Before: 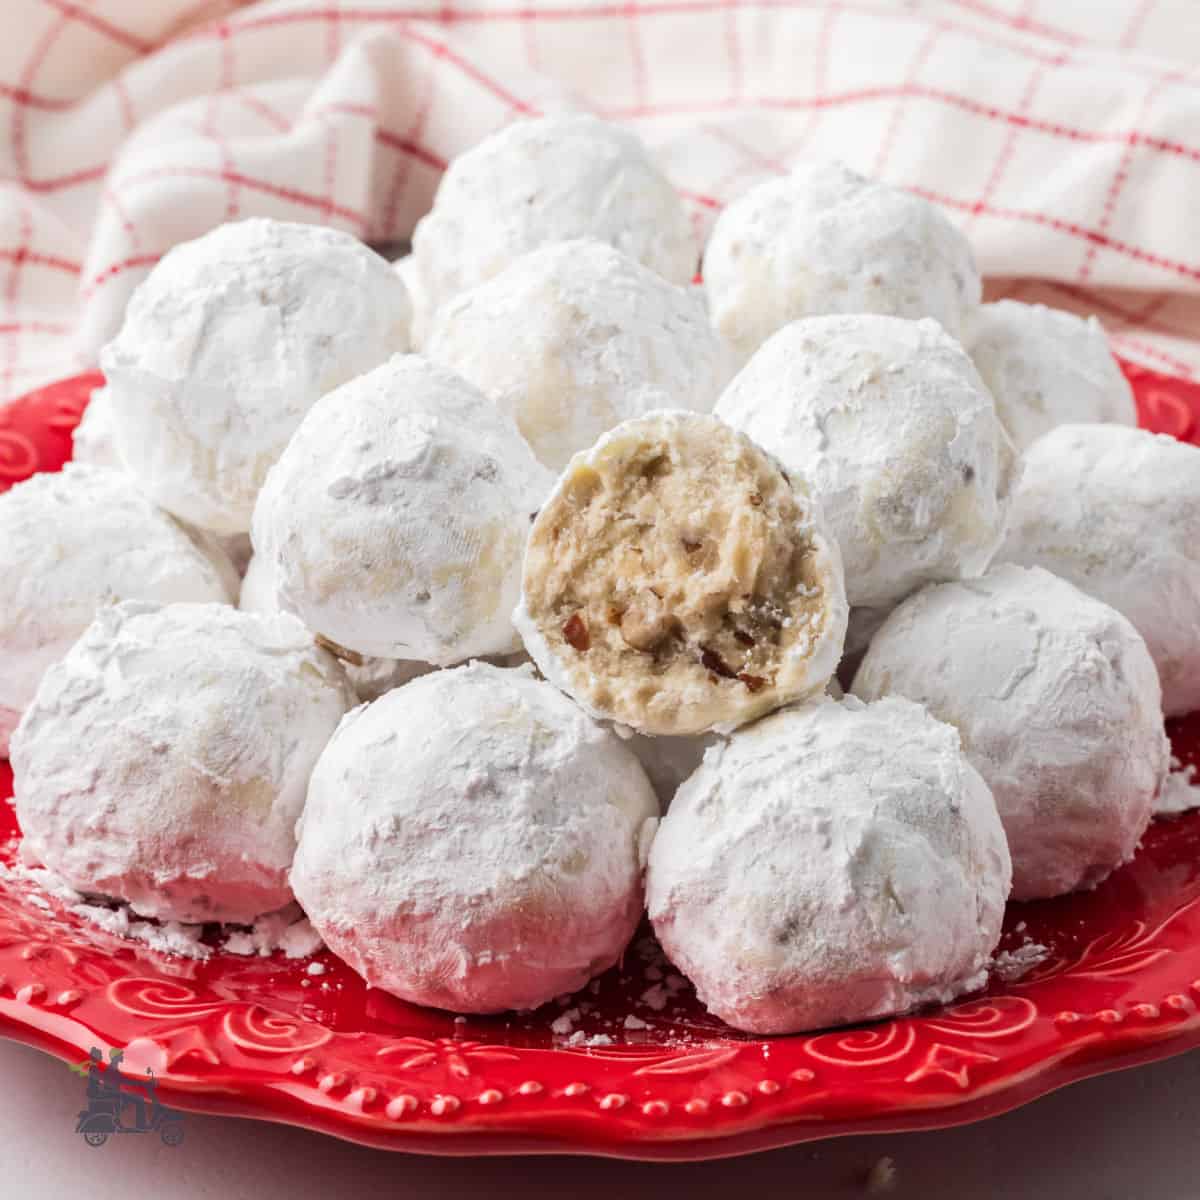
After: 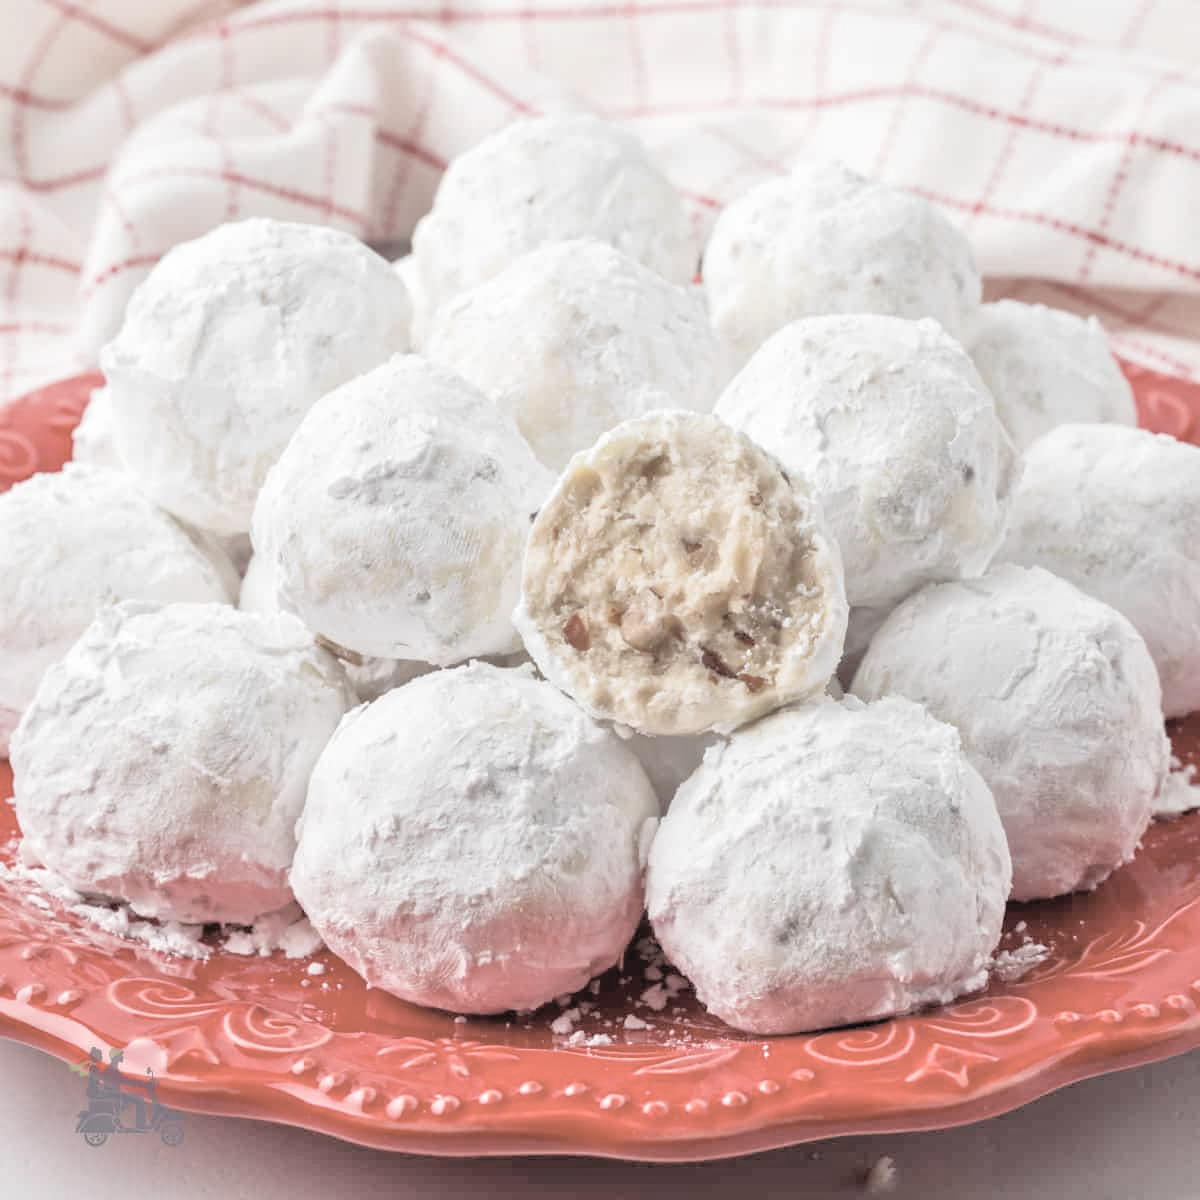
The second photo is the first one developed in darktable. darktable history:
contrast brightness saturation: brightness 0.18, saturation -0.5
tone equalizer: -7 EV 0.15 EV, -6 EV 0.6 EV, -5 EV 1.15 EV, -4 EV 1.33 EV, -3 EV 1.15 EV, -2 EV 0.6 EV, -1 EV 0.15 EV, mask exposure compensation -0.5 EV
